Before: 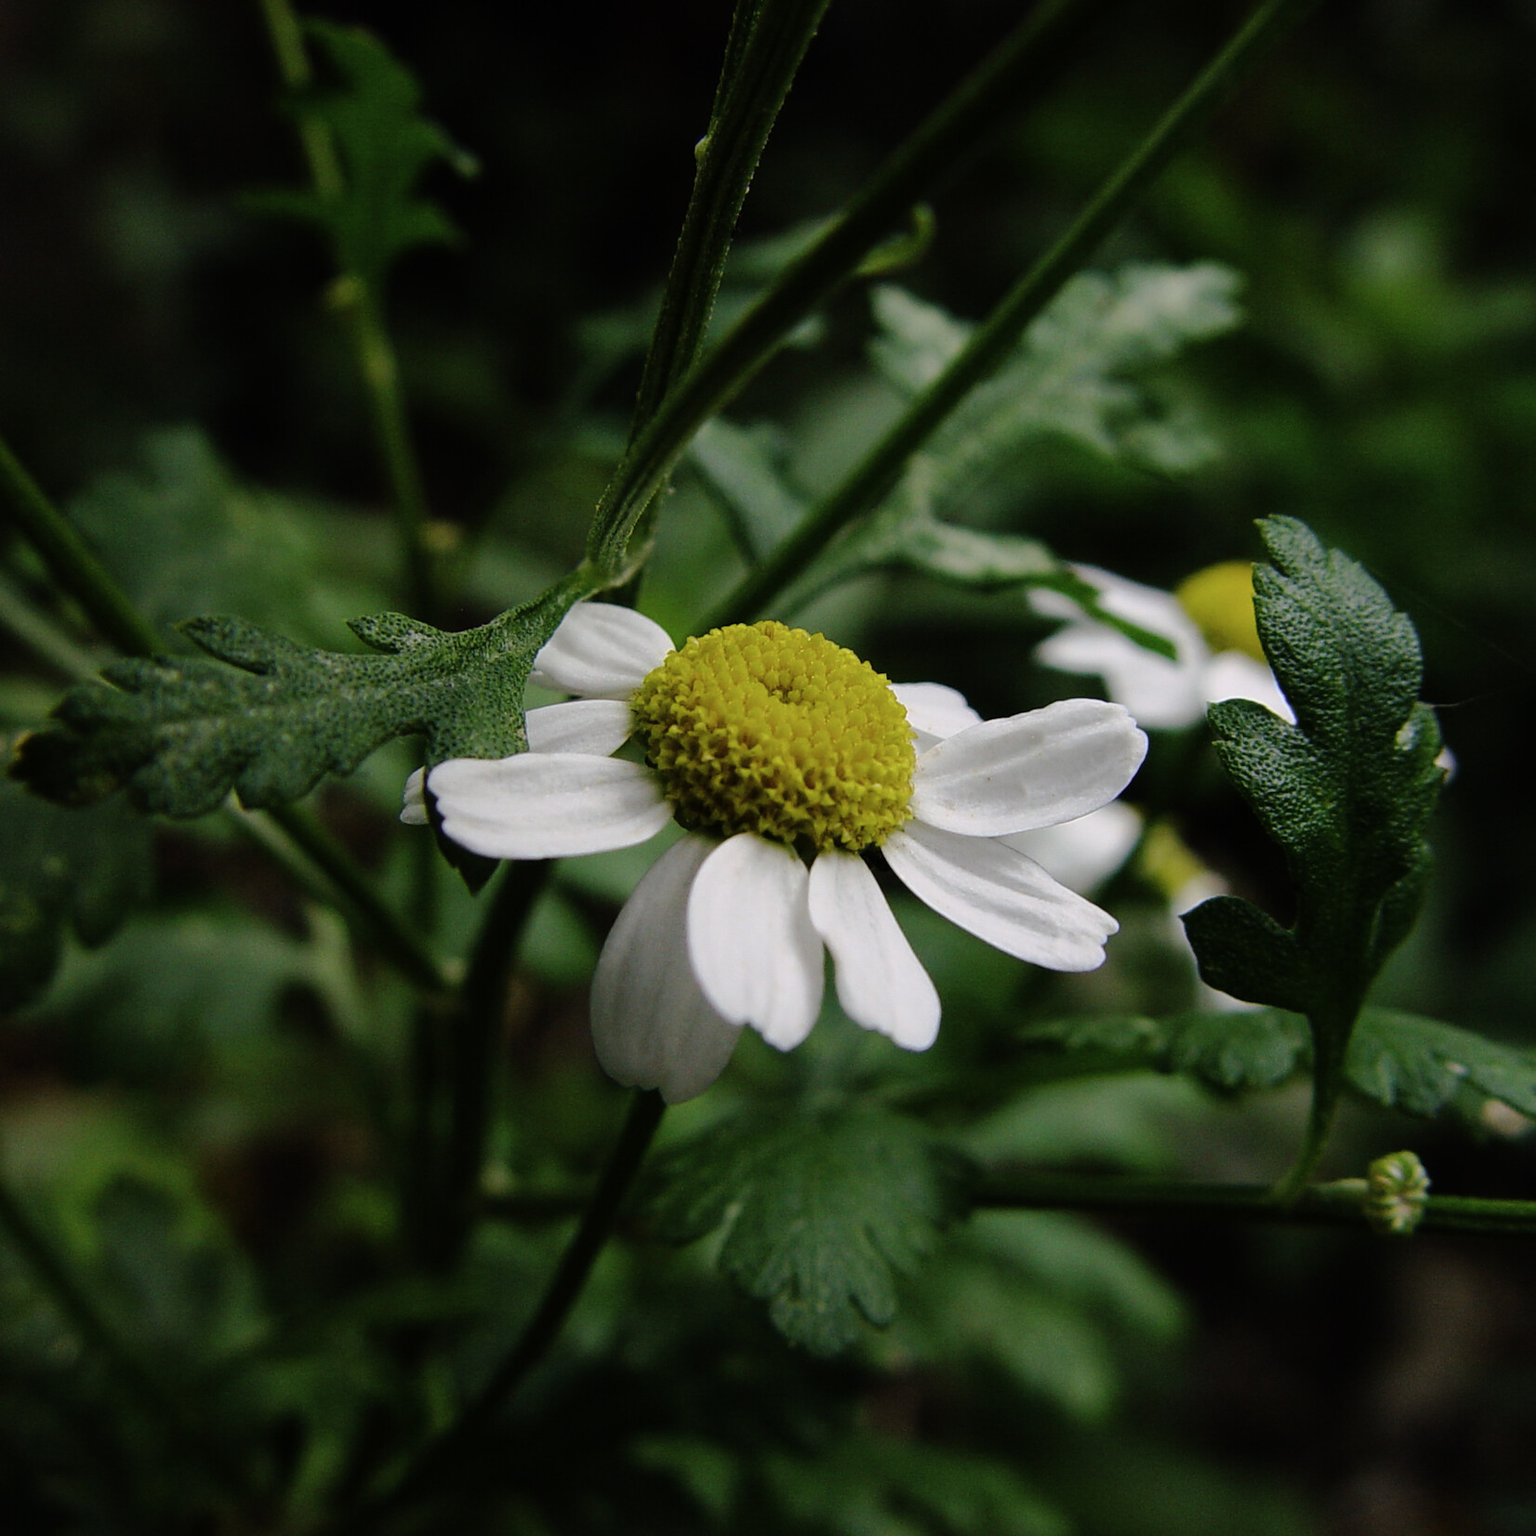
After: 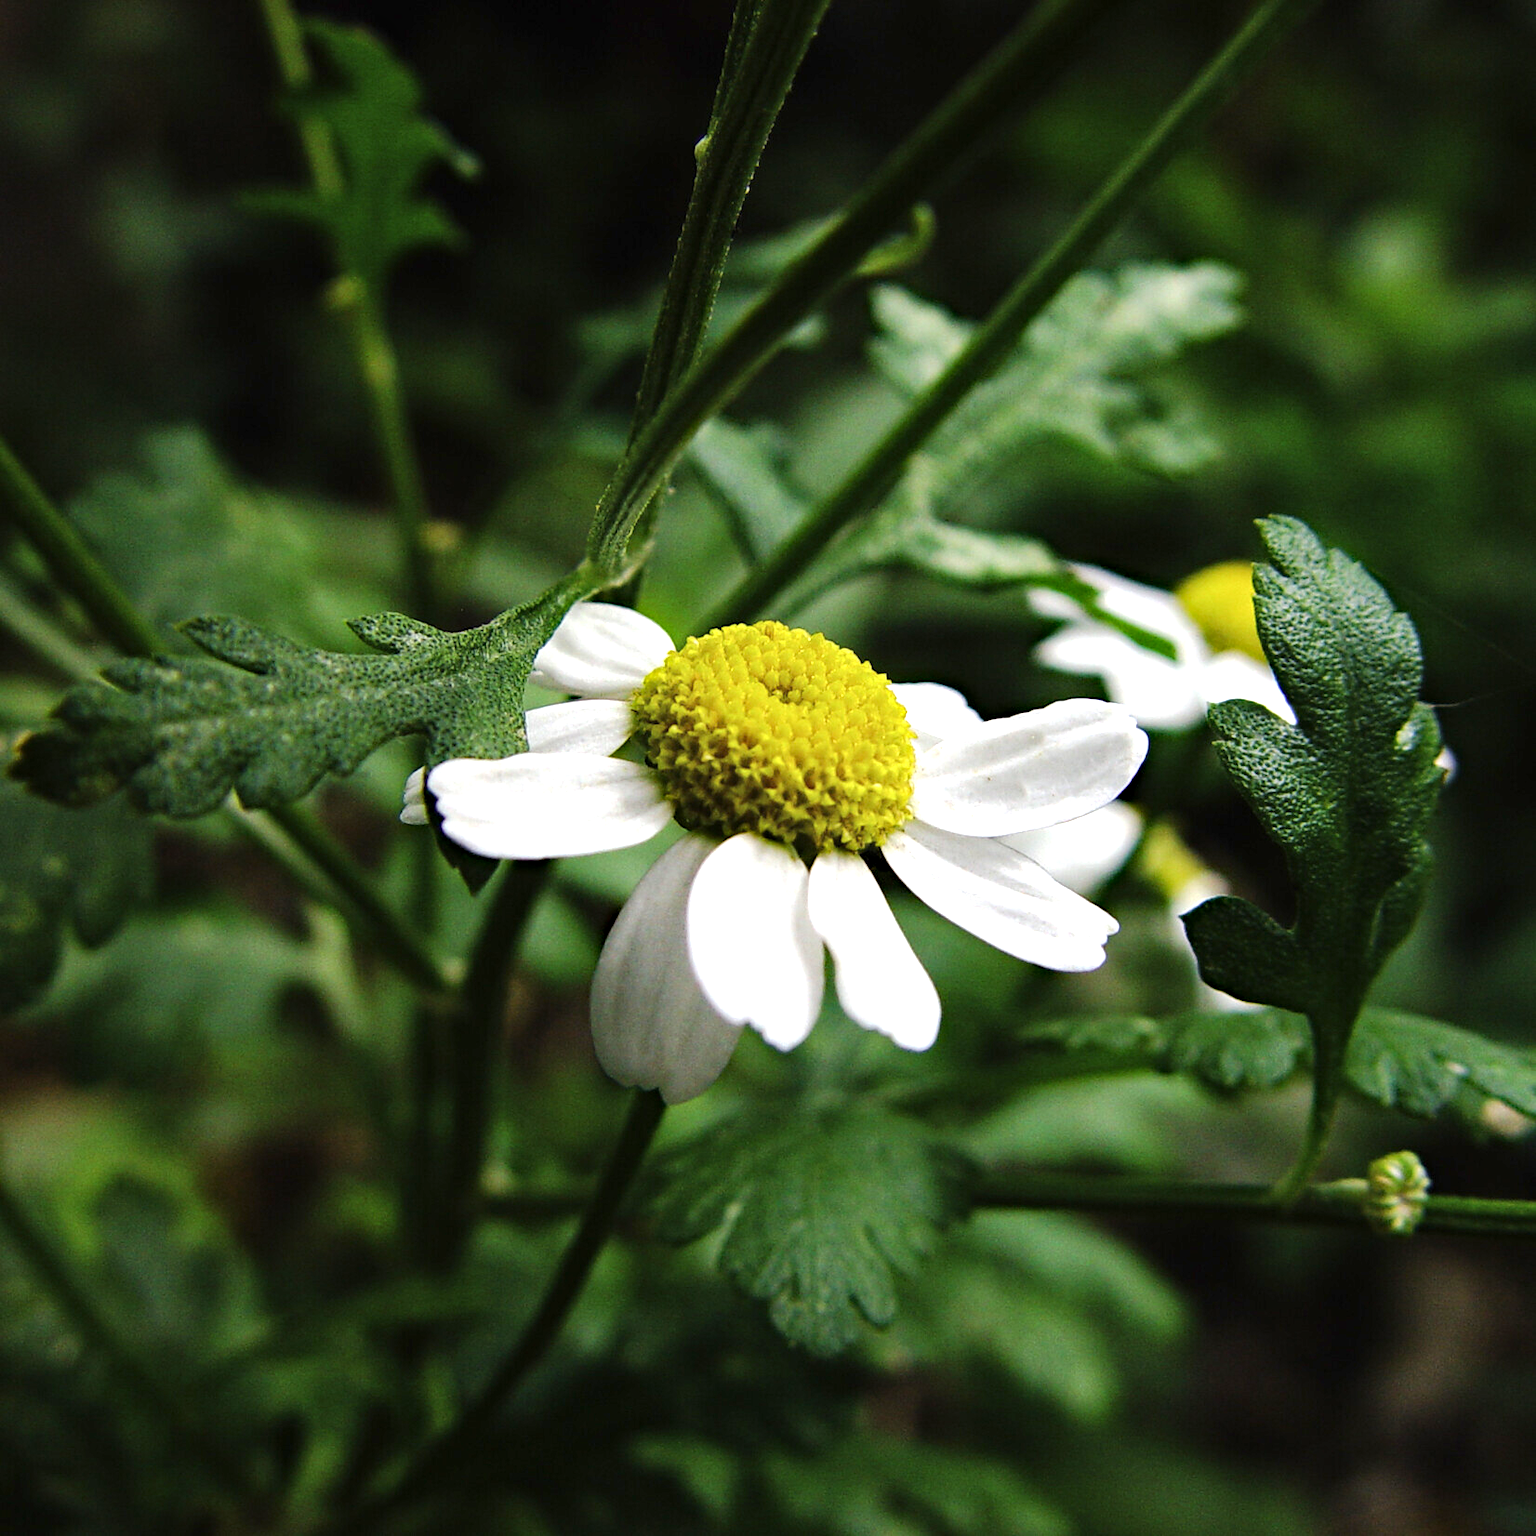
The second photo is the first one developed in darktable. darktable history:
haze removal: compatibility mode true, adaptive false
exposure: black level correction 0, exposure 1.2 EV, compensate highlight preservation false
